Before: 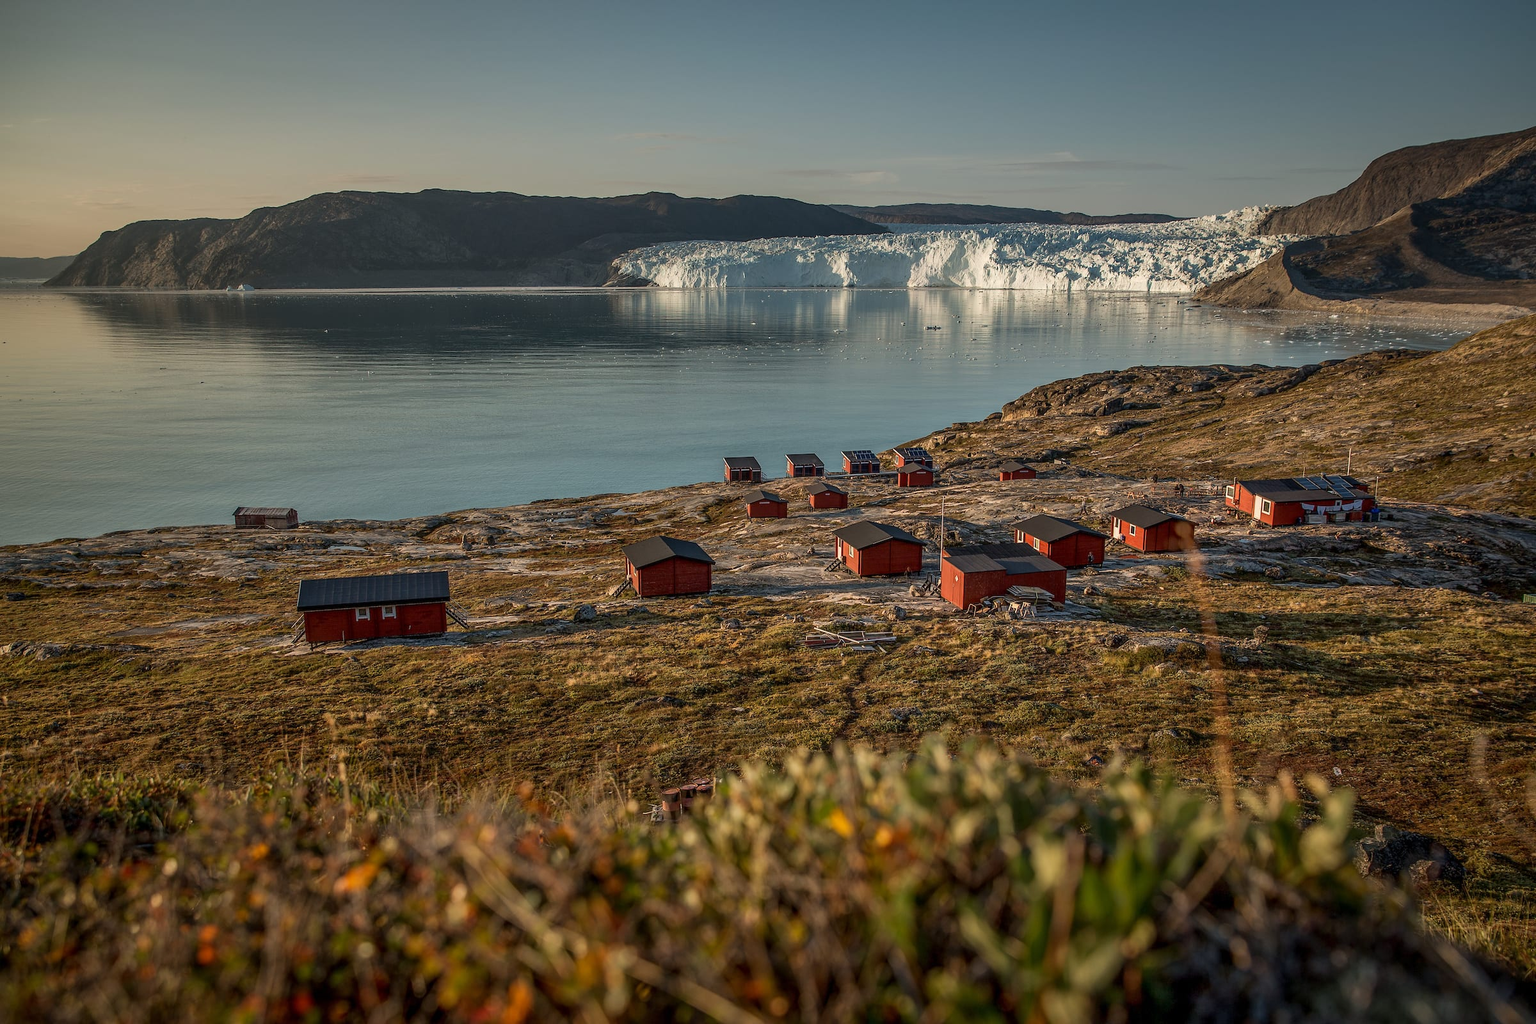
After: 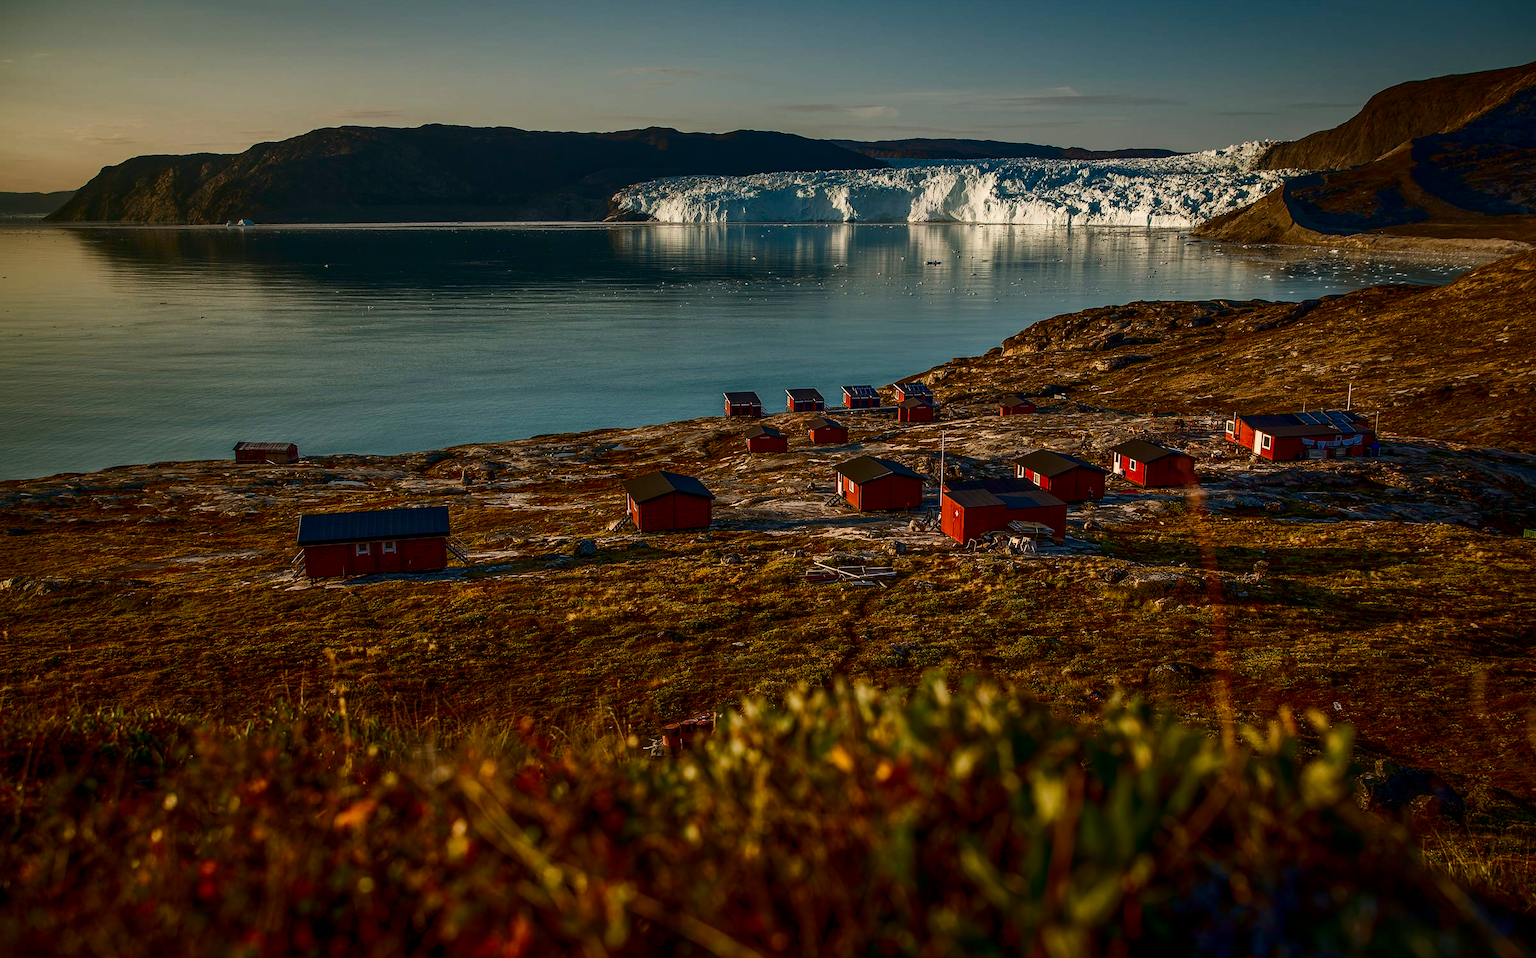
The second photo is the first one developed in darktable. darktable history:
color balance rgb: perceptual saturation grading › global saturation 44.474%, perceptual saturation grading › highlights -50.118%, perceptual saturation grading › shadows 30.964%, global vibrance 20.179%
contrast brightness saturation: contrast 0.194, brightness -0.243, saturation 0.11
exposure: compensate highlight preservation false
crop and rotate: top 6.415%
